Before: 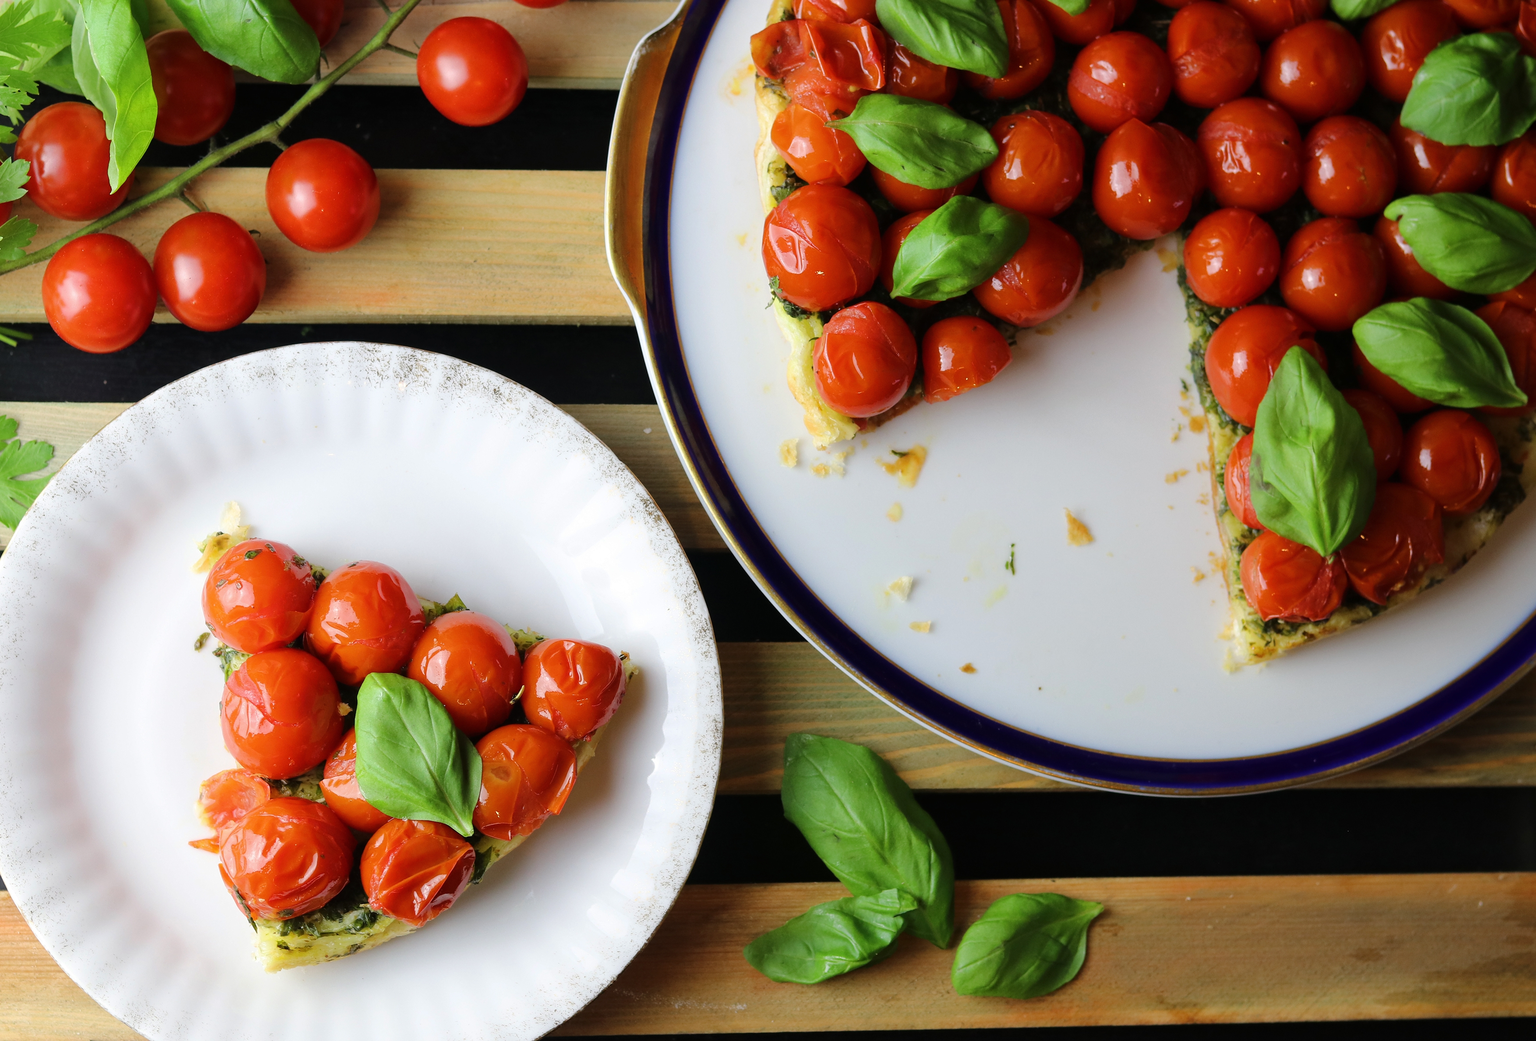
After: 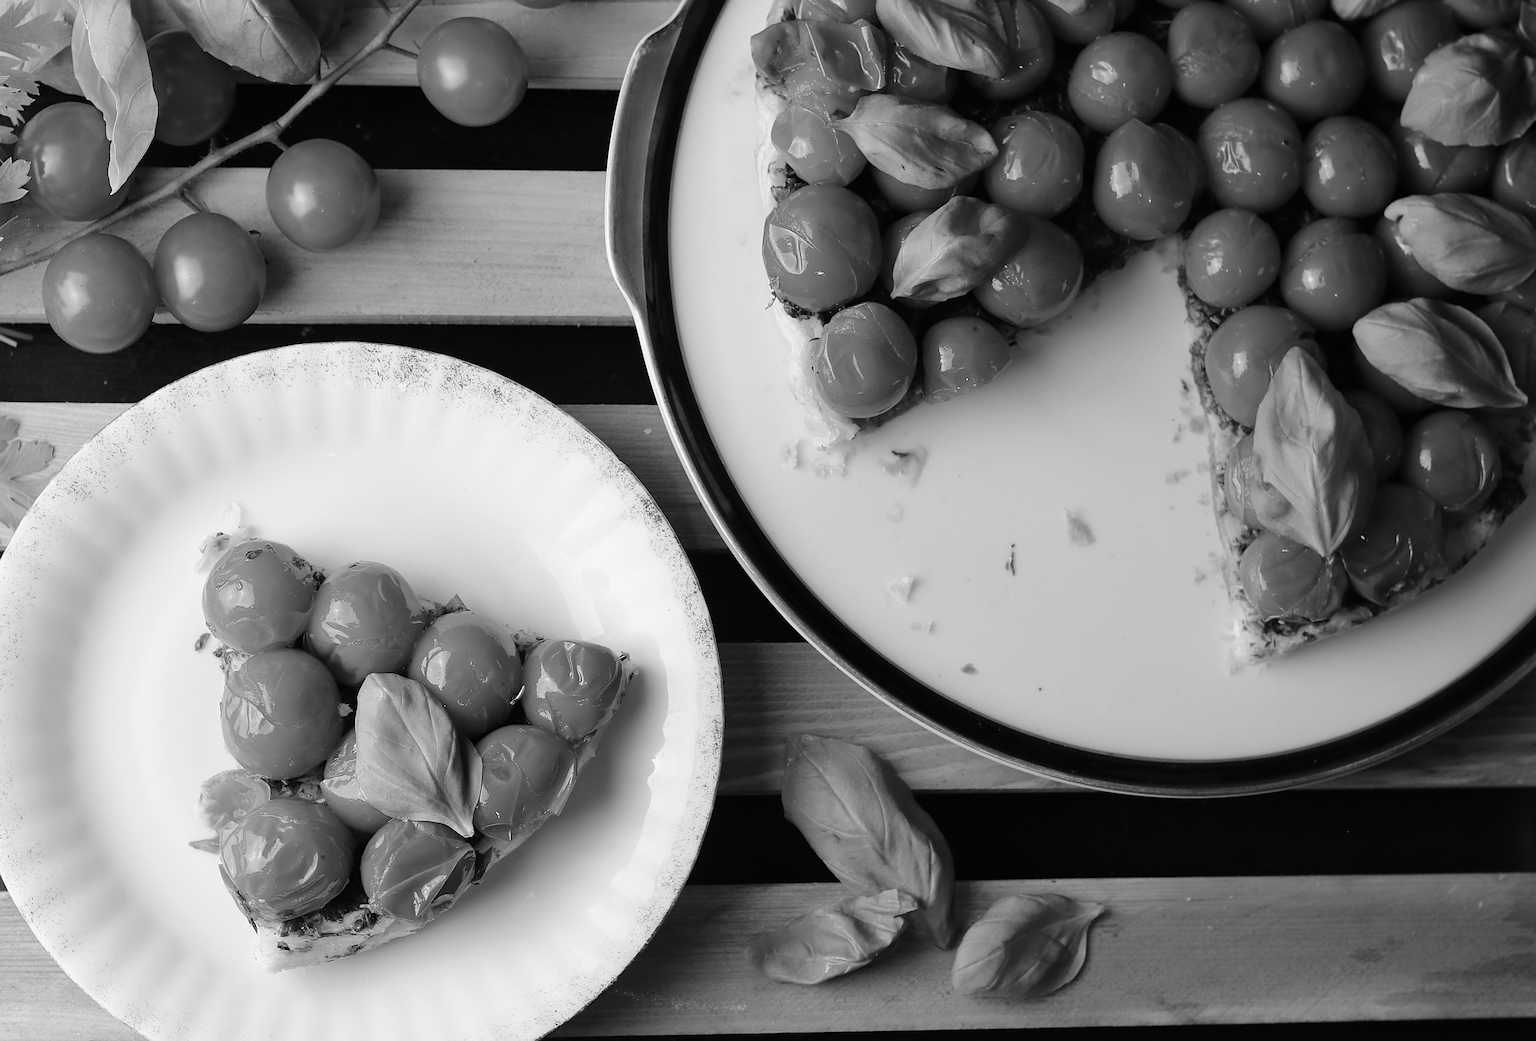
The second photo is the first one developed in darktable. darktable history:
monochrome: on, module defaults
sharpen: on, module defaults
exposure: exposure -0.116 EV, compensate exposure bias true, compensate highlight preservation false
